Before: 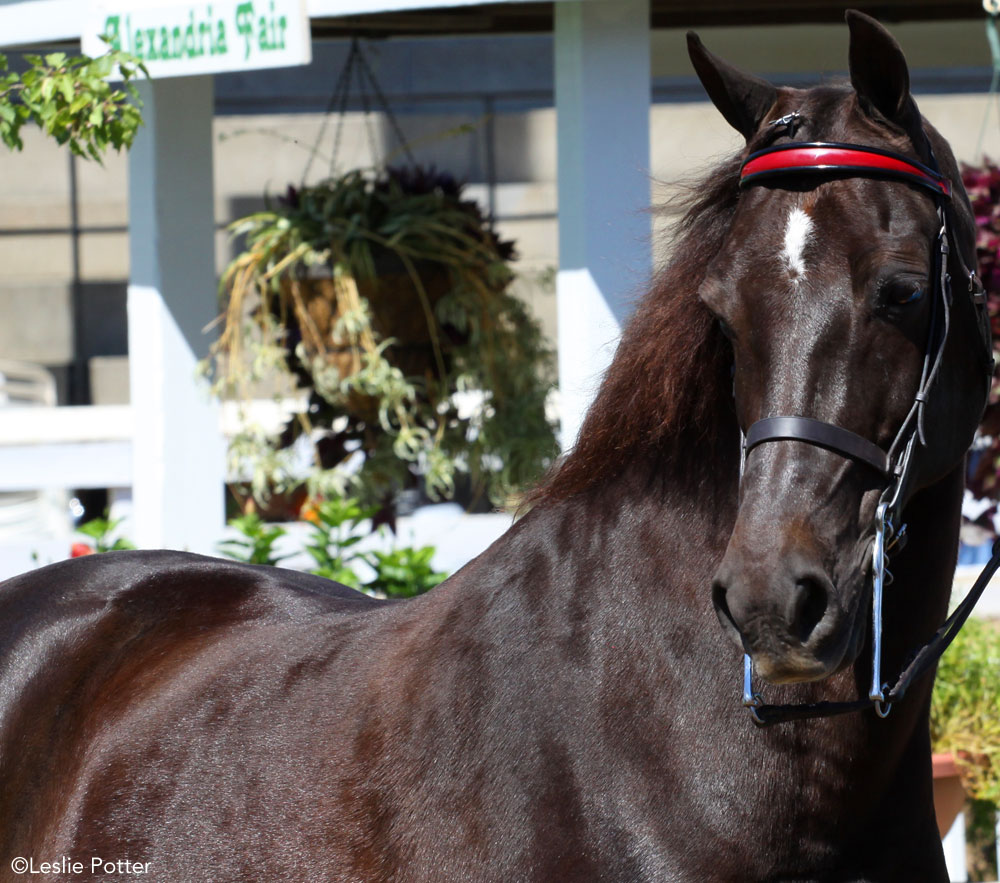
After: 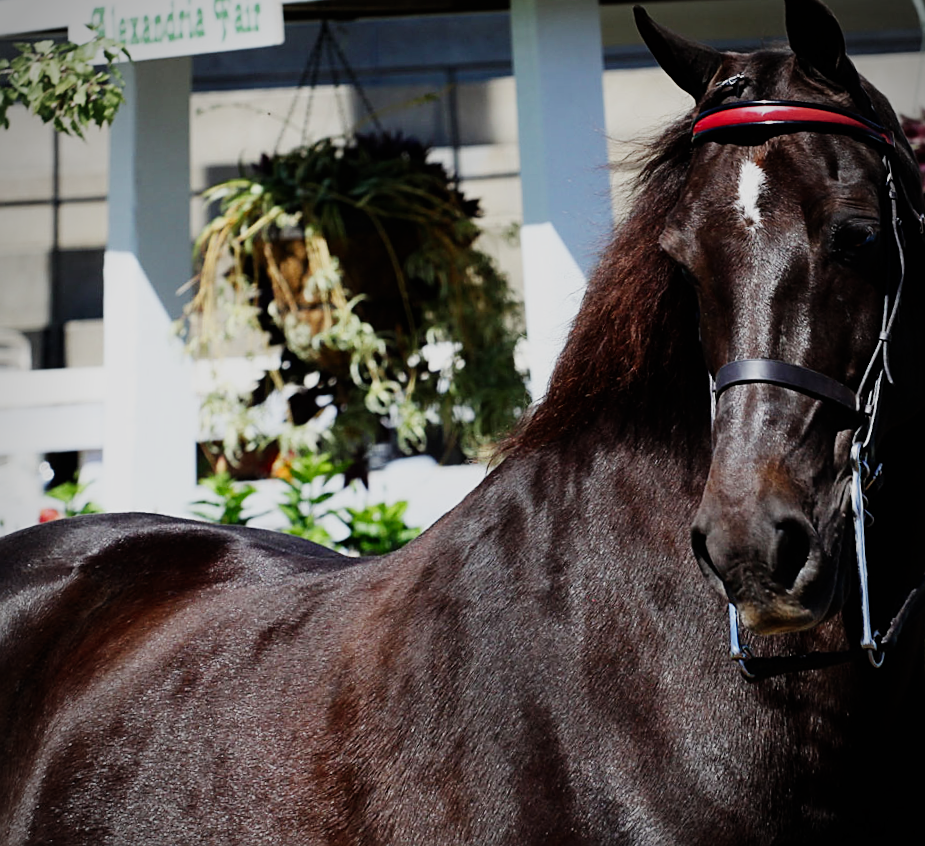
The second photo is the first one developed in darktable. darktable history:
sigmoid: contrast 1.6, skew -0.2, preserve hue 0%, red attenuation 0.1, red rotation 0.035, green attenuation 0.1, green rotation -0.017, blue attenuation 0.15, blue rotation -0.052, base primaries Rec2020
sharpen: on, module defaults
rotate and perspective: rotation -1.68°, lens shift (vertical) -0.146, crop left 0.049, crop right 0.912, crop top 0.032, crop bottom 0.96
vignetting: fall-off start 79.88%
